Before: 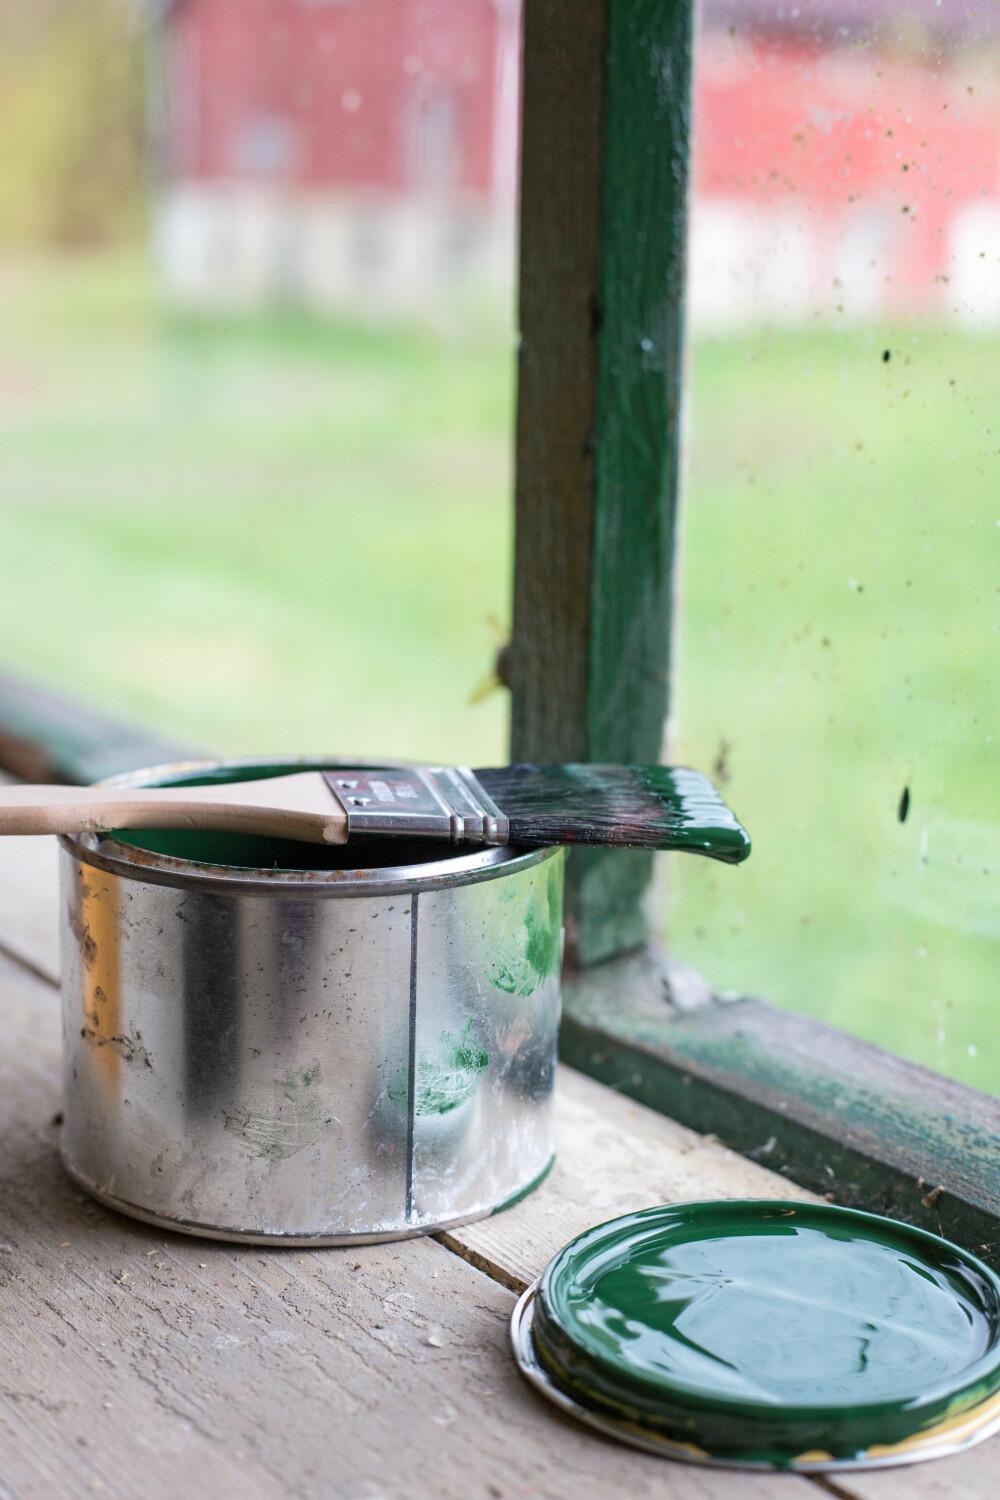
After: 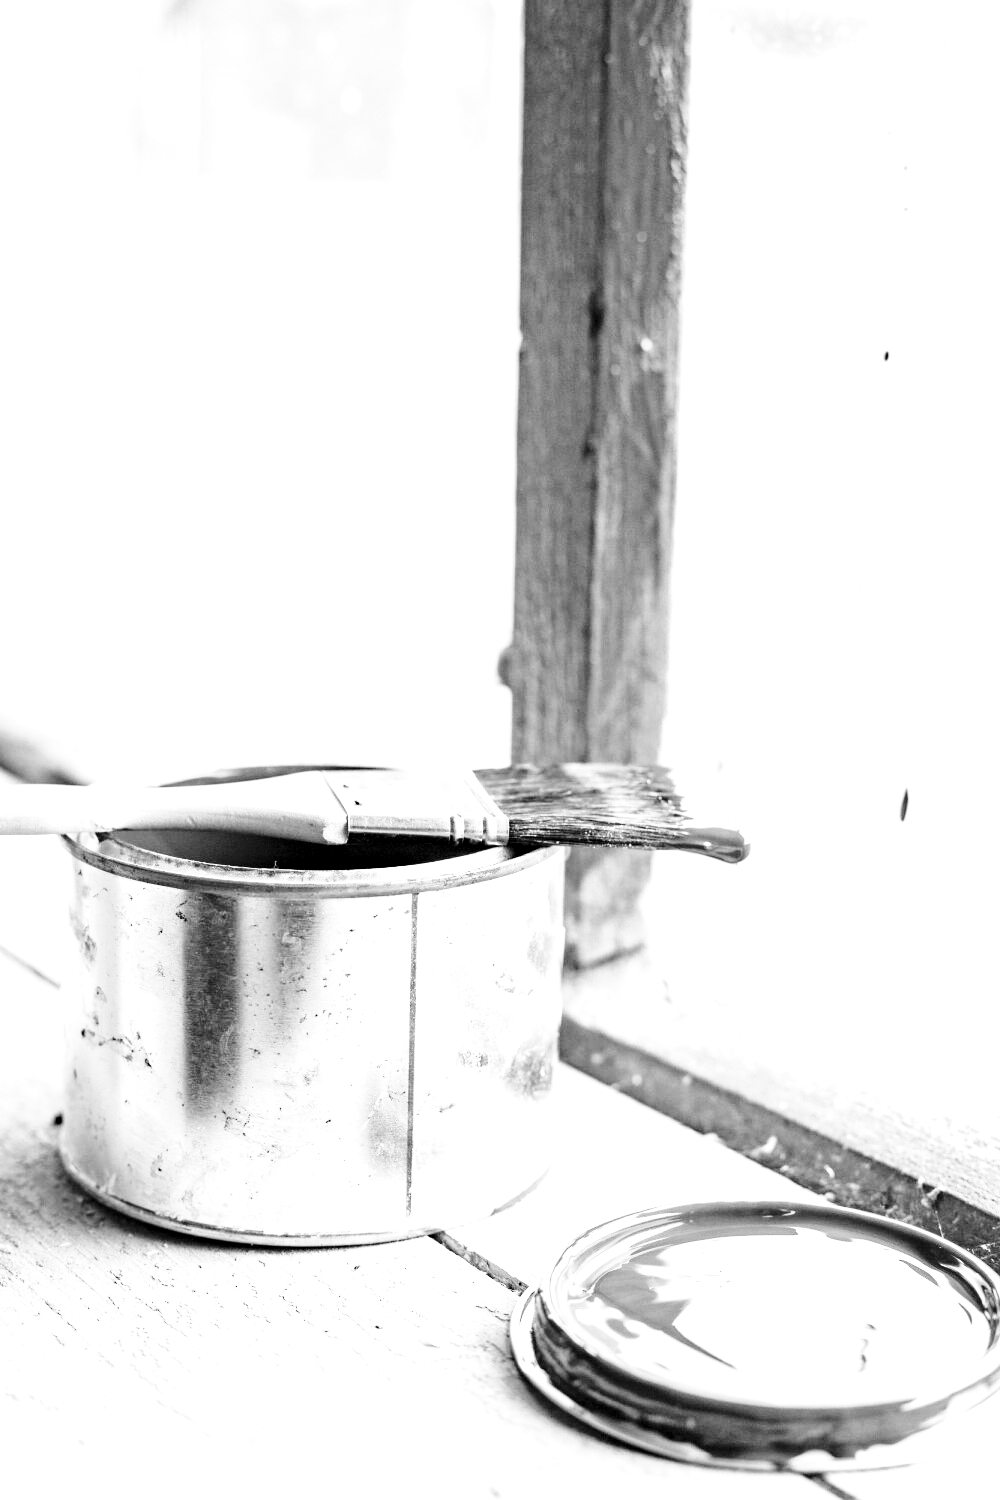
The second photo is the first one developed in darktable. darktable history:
haze removal: compatibility mode true, adaptive false
base curve: curves: ch0 [(0, 0) (0.028, 0.03) (0.121, 0.232) (0.46, 0.748) (0.859, 0.968) (1, 1)], preserve colors none
contrast brightness saturation: contrast 0.14
monochrome: on, module defaults
vibrance: on, module defaults
white balance: emerald 1
exposure: black level correction 0.001, exposure 1.822 EV, compensate exposure bias true, compensate highlight preservation false
